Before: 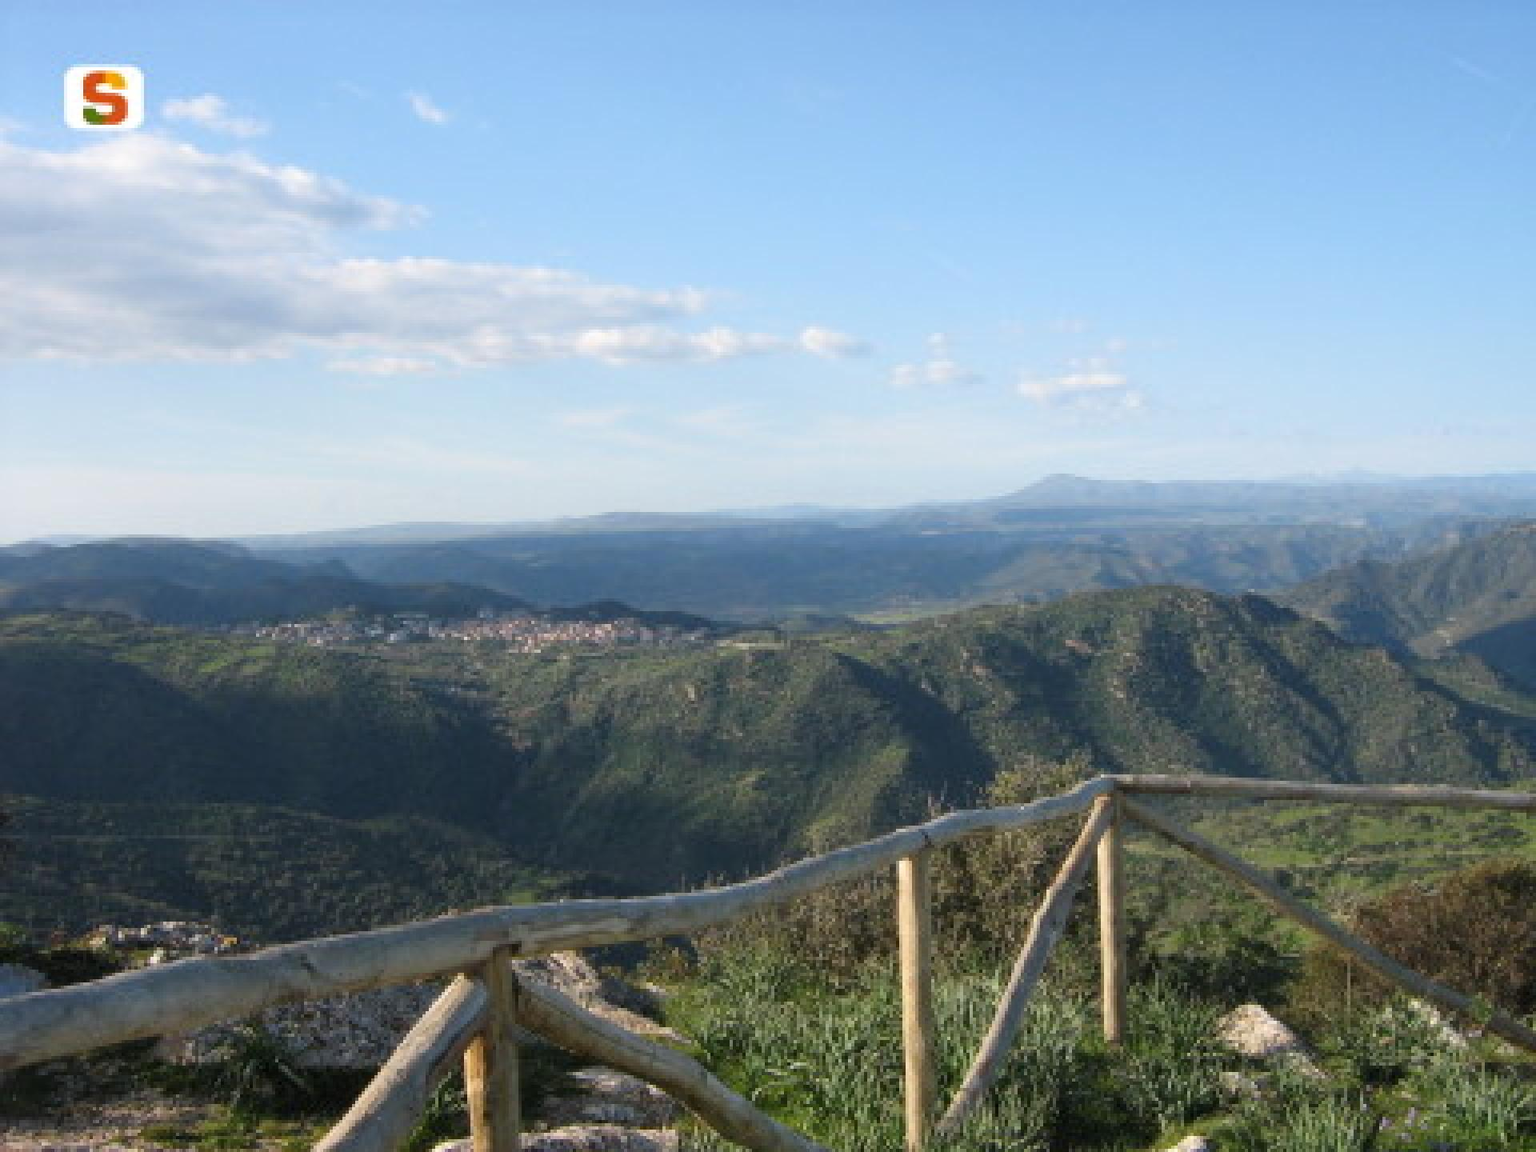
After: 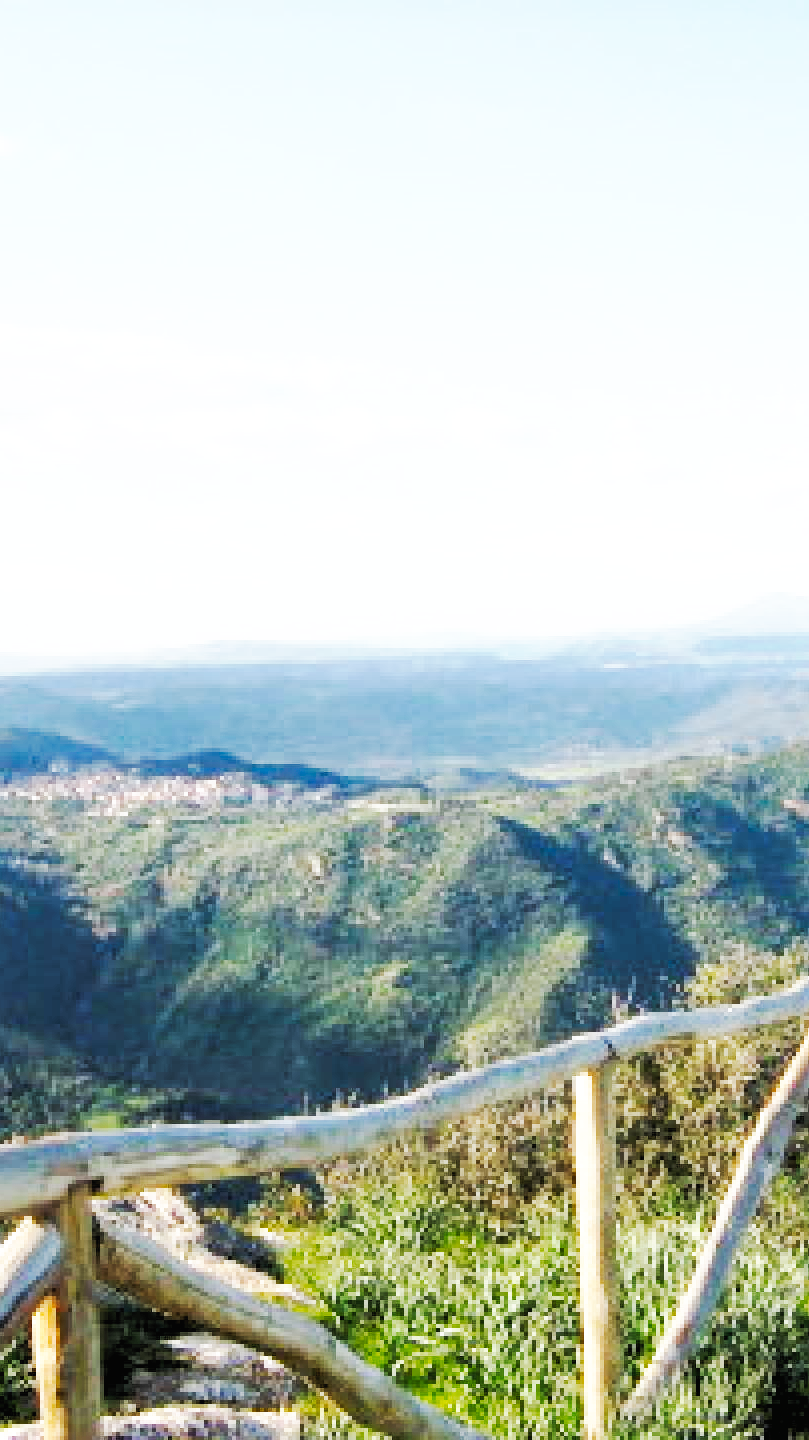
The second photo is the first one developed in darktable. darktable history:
rgb levels: levels [[0.01, 0.419, 0.839], [0, 0.5, 1], [0, 0.5, 1]]
base curve: curves: ch0 [(0, 0) (0.007, 0.004) (0.027, 0.03) (0.046, 0.07) (0.207, 0.54) (0.442, 0.872) (0.673, 0.972) (1, 1)], preserve colors none
crop: left 28.583%, right 29.231%
exposure: exposure 0.2 EV, compensate highlight preservation false
tone curve: curves: ch0 [(0, 0) (0.003, 0.006) (0.011, 0.015) (0.025, 0.032) (0.044, 0.054) (0.069, 0.079) (0.1, 0.111) (0.136, 0.146) (0.177, 0.186) (0.224, 0.229) (0.277, 0.286) (0.335, 0.348) (0.399, 0.426) (0.468, 0.514) (0.543, 0.609) (0.623, 0.706) (0.709, 0.789) (0.801, 0.862) (0.898, 0.926) (1, 1)], preserve colors none
shadows and highlights: on, module defaults
